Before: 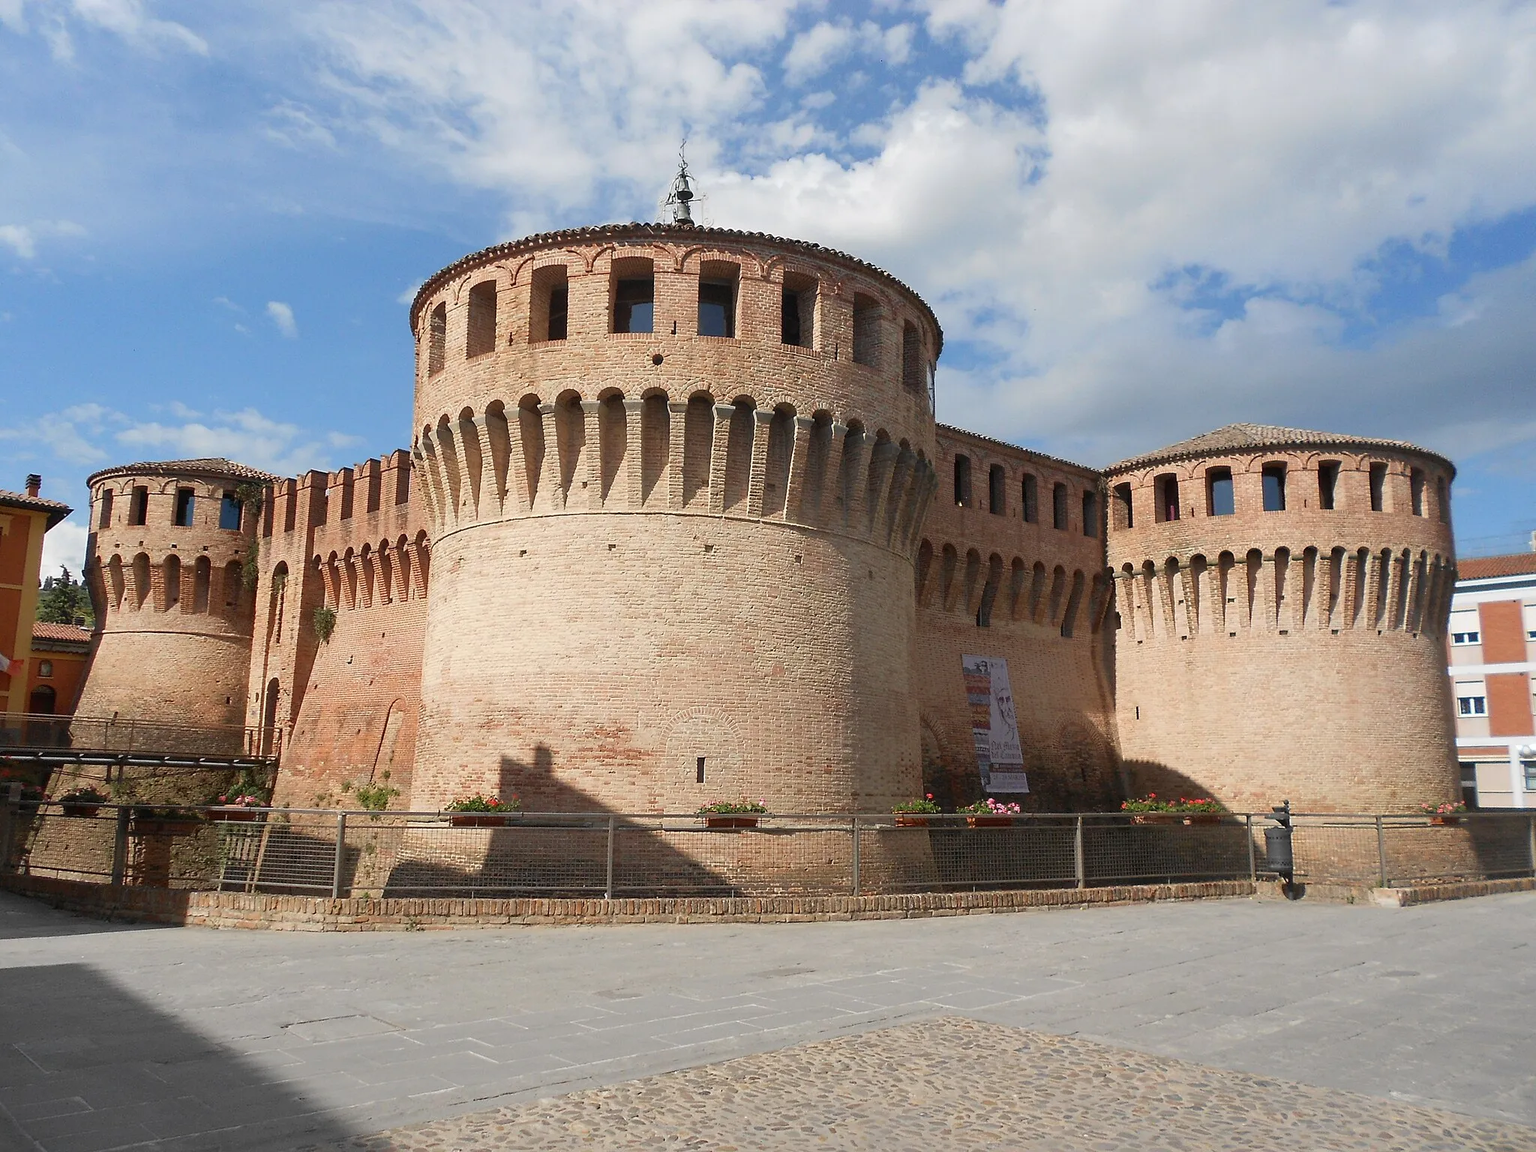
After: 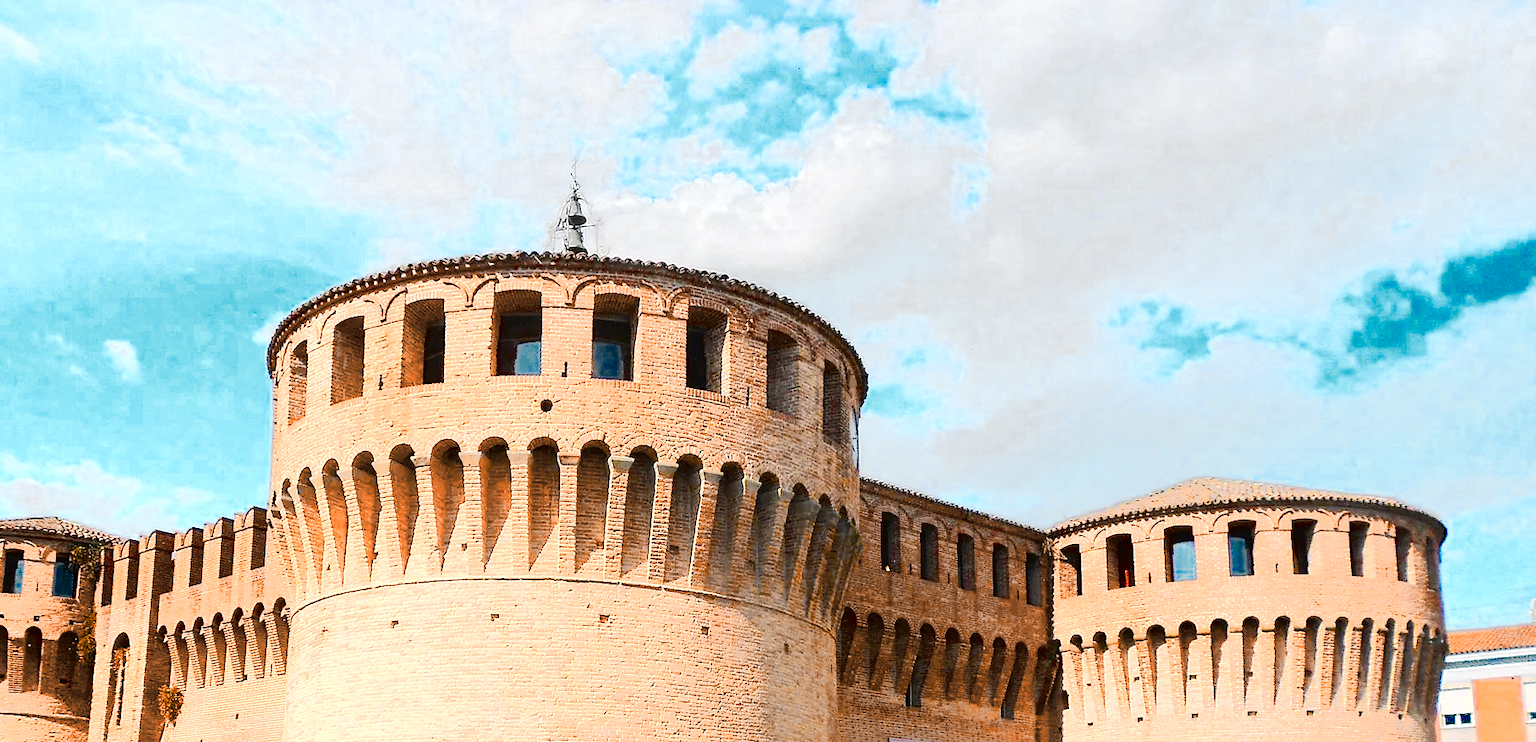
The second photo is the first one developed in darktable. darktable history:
crop and rotate: left 11.318%, bottom 42.822%
color balance rgb: shadows lift › chroma 0.788%, shadows lift › hue 110.63°, global offset › luminance 0.222%, perceptual saturation grading › global saturation 40.89%, perceptual saturation grading › highlights -25.812%, perceptual saturation grading › mid-tones 34.291%, perceptual saturation grading › shadows 34.866%, global vibrance 15.789%, saturation formula JzAzBz (2021)
exposure: compensate exposure bias true, compensate highlight preservation false
tone curve: curves: ch0 [(0, 0) (0.07, 0.057) (0.15, 0.177) (0.352, 0.445) (0.59, 0.703) (0.857, 0.908) (1, 1)], color space Lab, independent channels, preserve colors none
tone equalizer: -8 EV -0.53 EV, -7 EV -0.328 EV, -6 EV -0.082 EV, -5 EV 0.427 EV, -4 EV 0.977 EV, -3 EV 0.786 EV, -2 EV -0.011 EV, -1 EV 0.131 EV, +0 EV -0.011 EV, edges refinement/feathering 500, mask exposure compensation -1.57 EV, preserve details no
color zones: curves: ch0 [(0.009, 0.528) (0.136, 0.6) (0.255, 0.586) (0.39, 0.528) (0.522, 0.584) (0.686, 0.736) (0.849, 0.561)]; ch1 [(0.045, 0.781) (0.14, 0.416) (0.257, 0.695) (0.442, 0.032) (0.738, 0.338) (0.818, 0.632) (0.891, 0.741) (1, 0.704)]; ch2 [(0, 0.667) (0.141, 0.52) (0.26, 0.37) (0.474, 0.432) (0.743, 0.286)]
